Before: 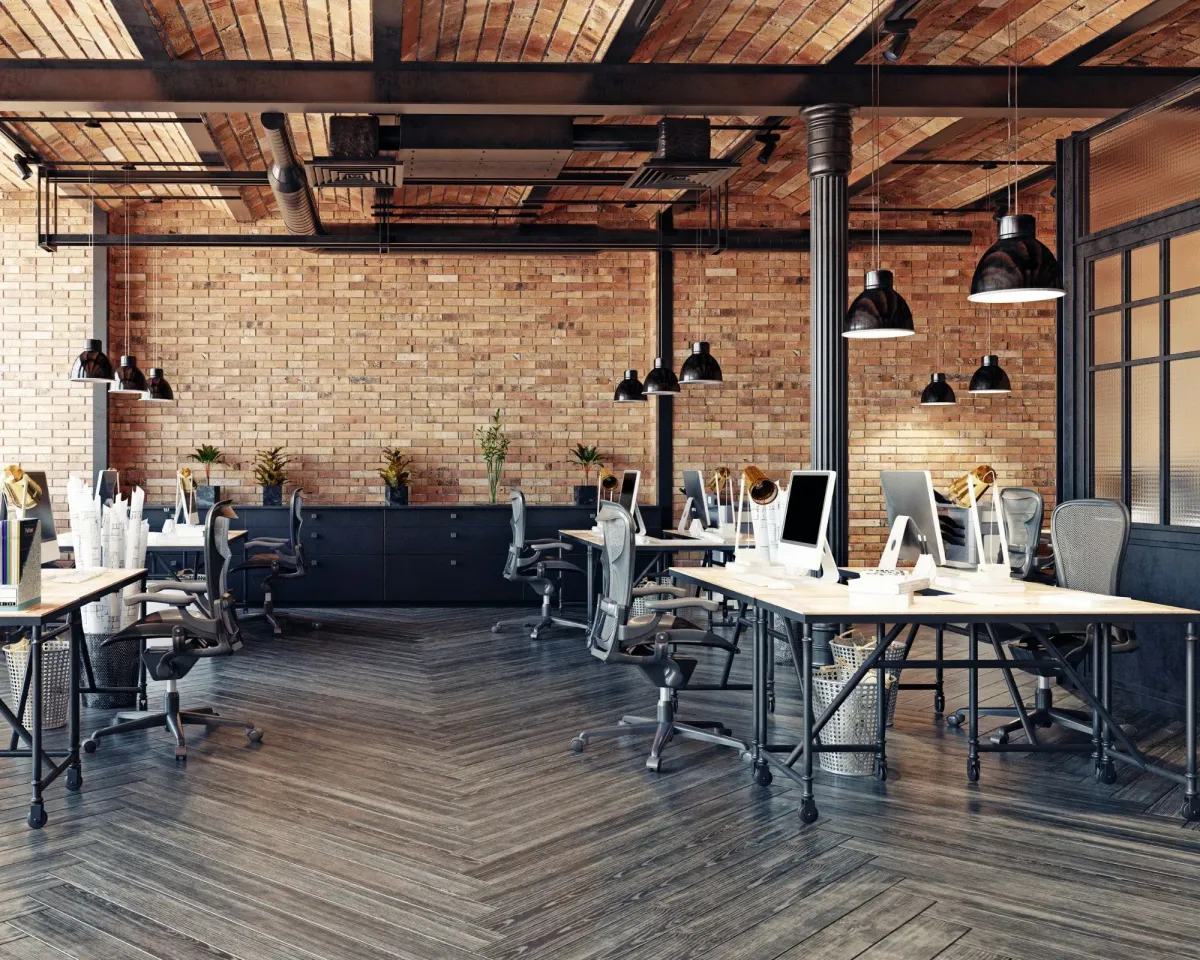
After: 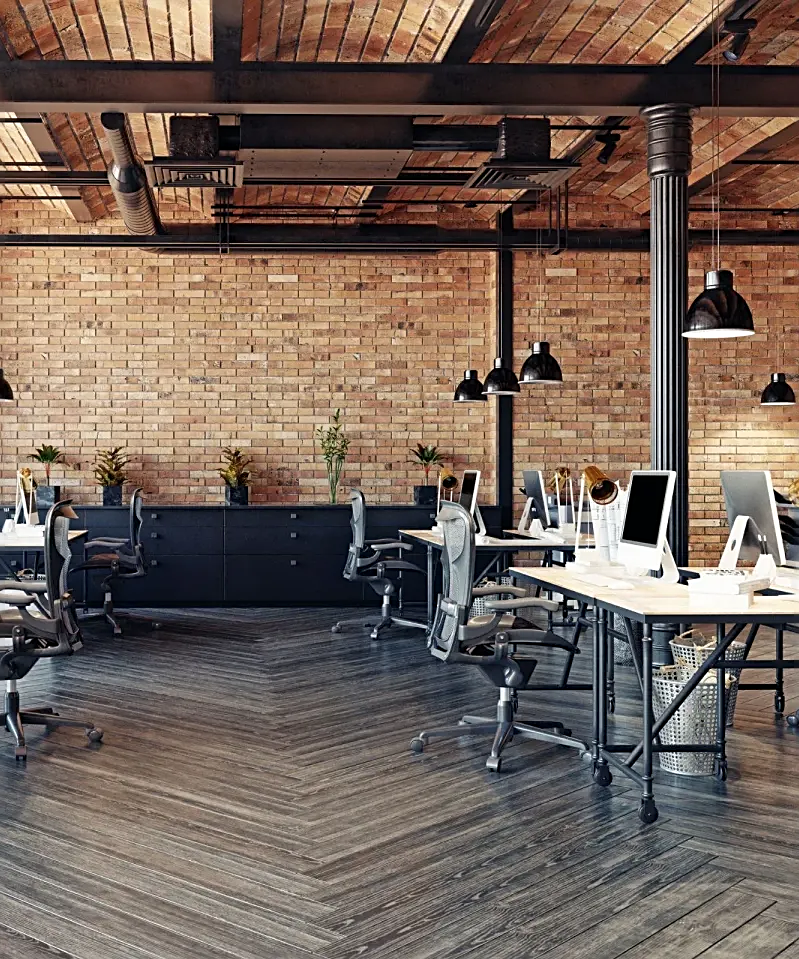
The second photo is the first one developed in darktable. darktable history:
crop and rotate: left 13.356%, right 20.047%
sharpen: on, module defaults
